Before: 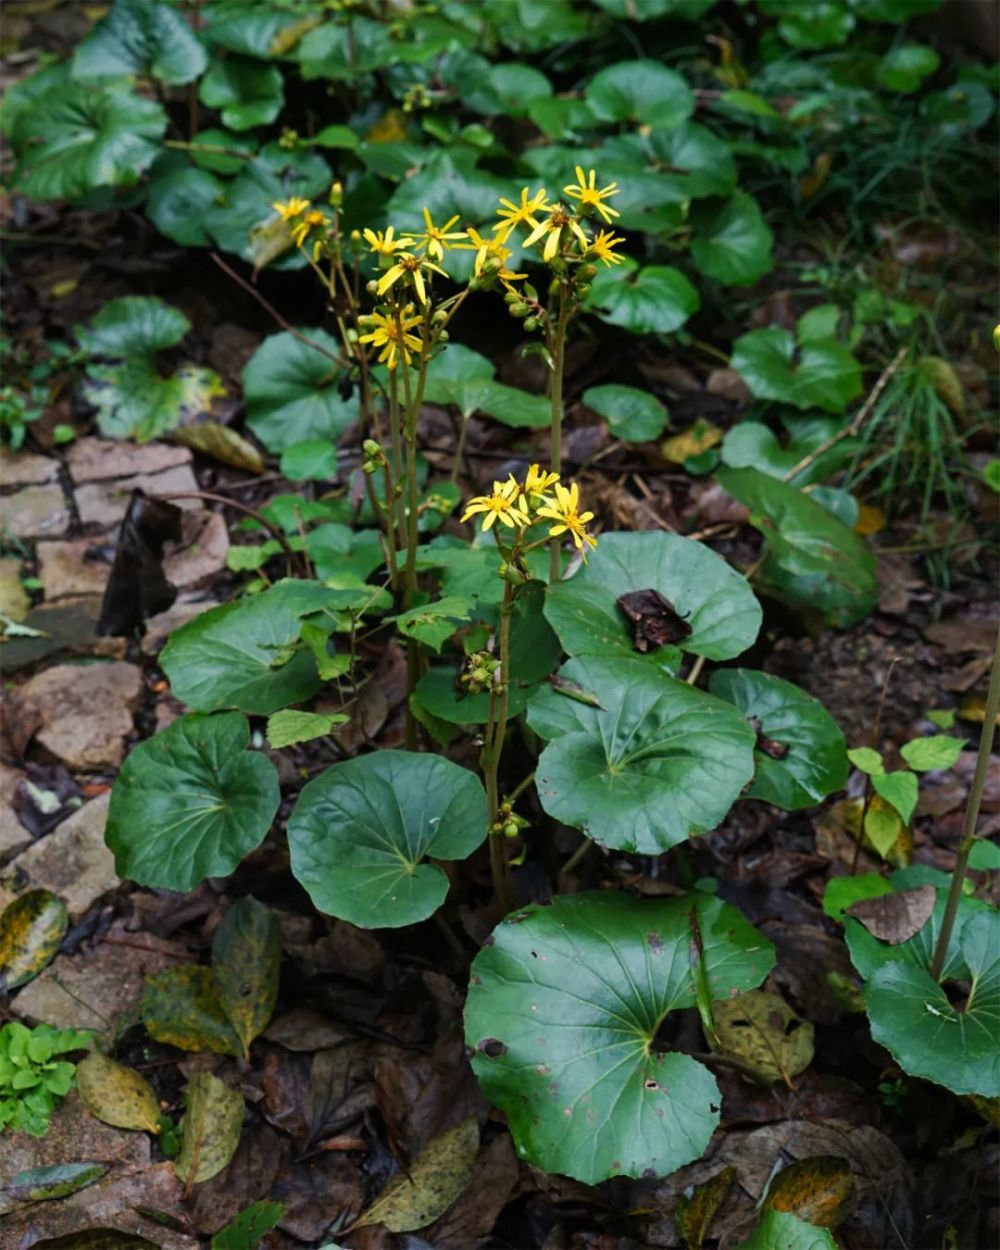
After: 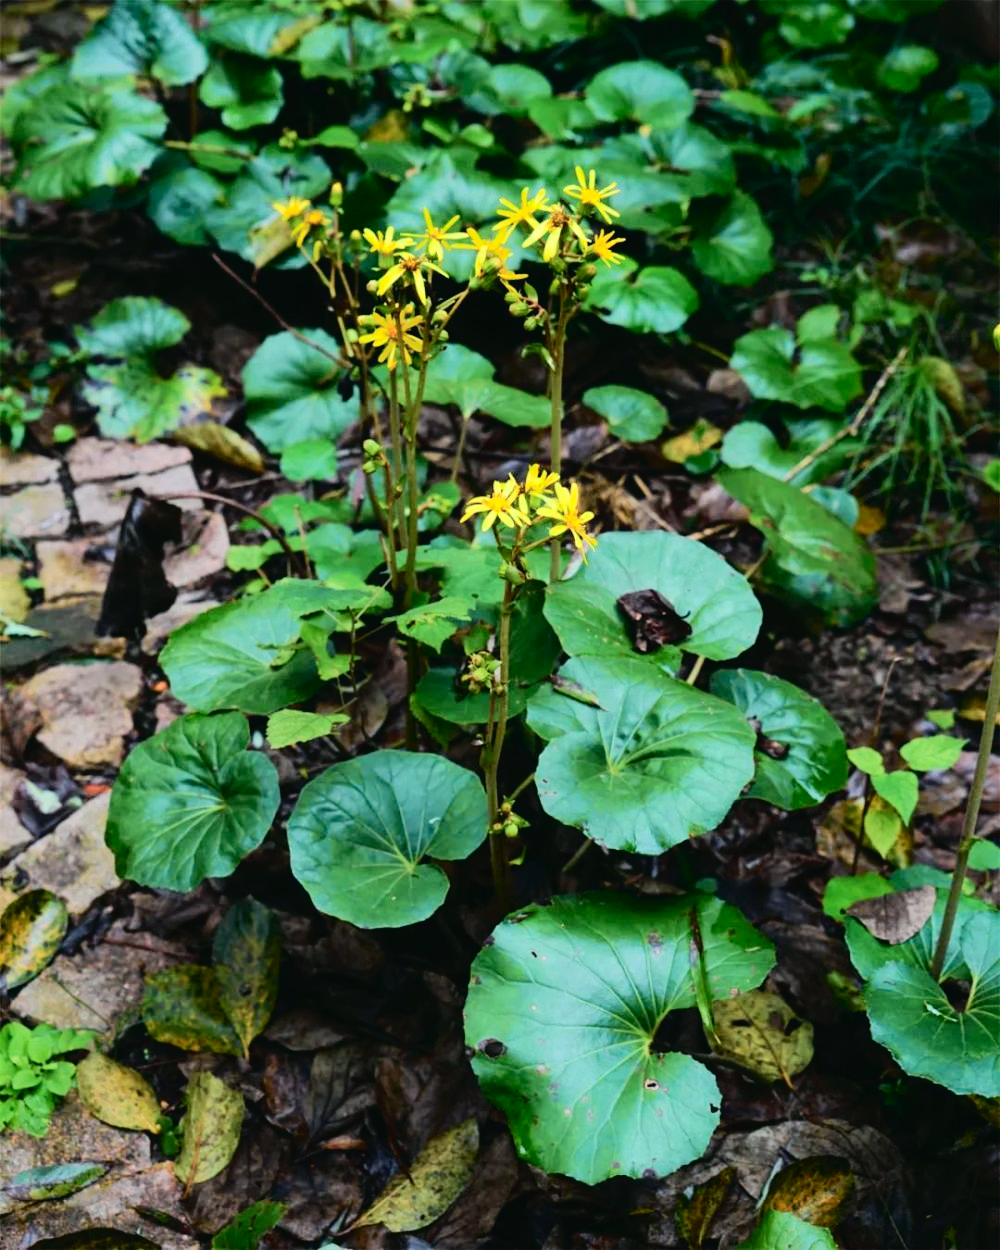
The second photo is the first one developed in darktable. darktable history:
tone equalizer: -8 EV -0.378 EV, -7 EV -0.367 EV, -6 EV -0.324 EV, -5 EV -0.221 EV, -3 EV 0.195 EV, -2 EV 0.348 EV, -1 EV 0.371 EV, +0 EV 0.418 EV
tone curve: curves: ch0 [(0, 0.022) (0.114, 0.083) (0.281, 0.315) (0.447, 0.557) (0.588, 0.711) (0.786, 0.839) (0.999, 0.949)]; ch1 [(0, 0) (0.389, 0.352) (0.458, 0.433) (0.486, 0.474) (0.509, 0.505) (0.535, 0.53) (0.555, 0.557) (0.586, 0.622) (0.677, 0.724) (1, 1)]; ch2 [(0, 0) (0.369, 0.388) (0.449, 0.431) (0.501, 0.5) (0.528, 0.52) (0.561, 0.59) (0.697, 0.721) (1, 1)], color space Lab, independent channels, preserve colors none
